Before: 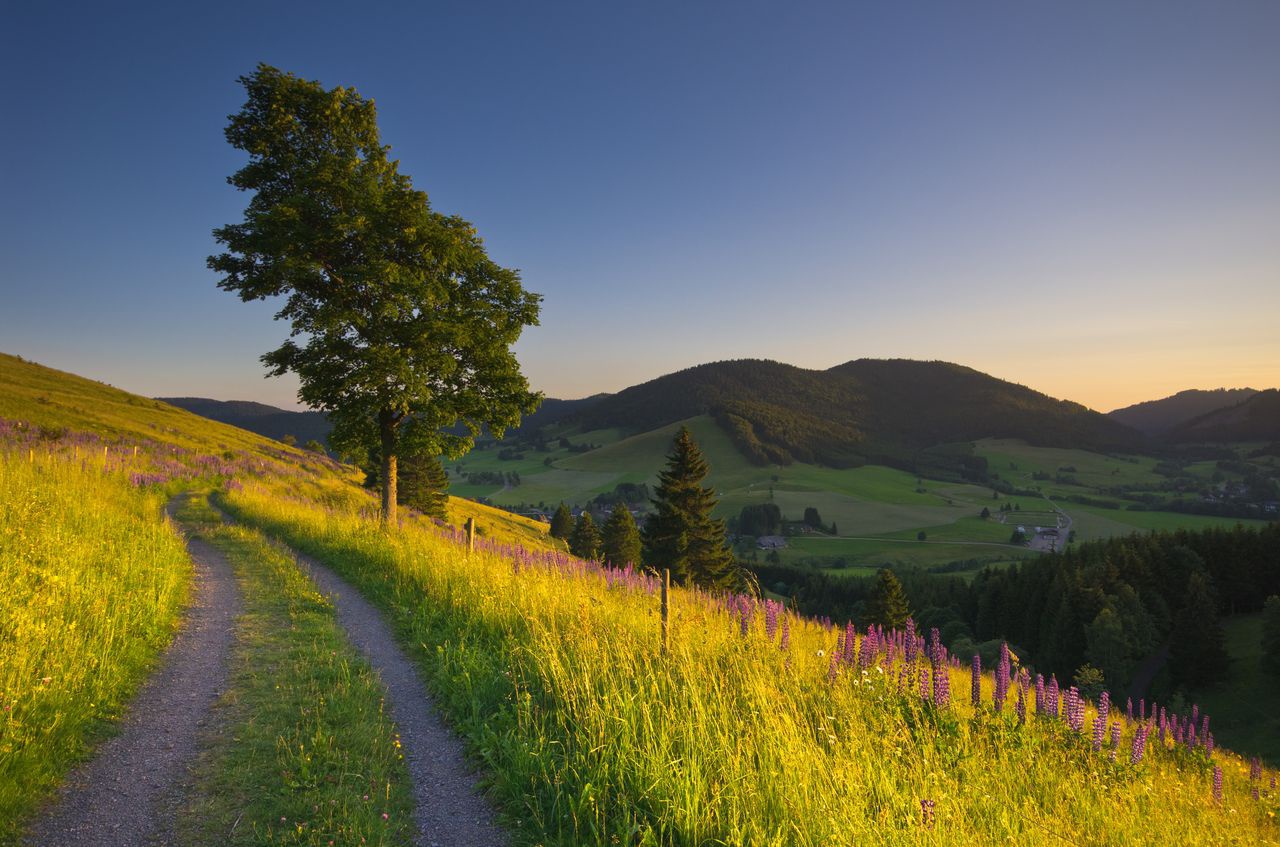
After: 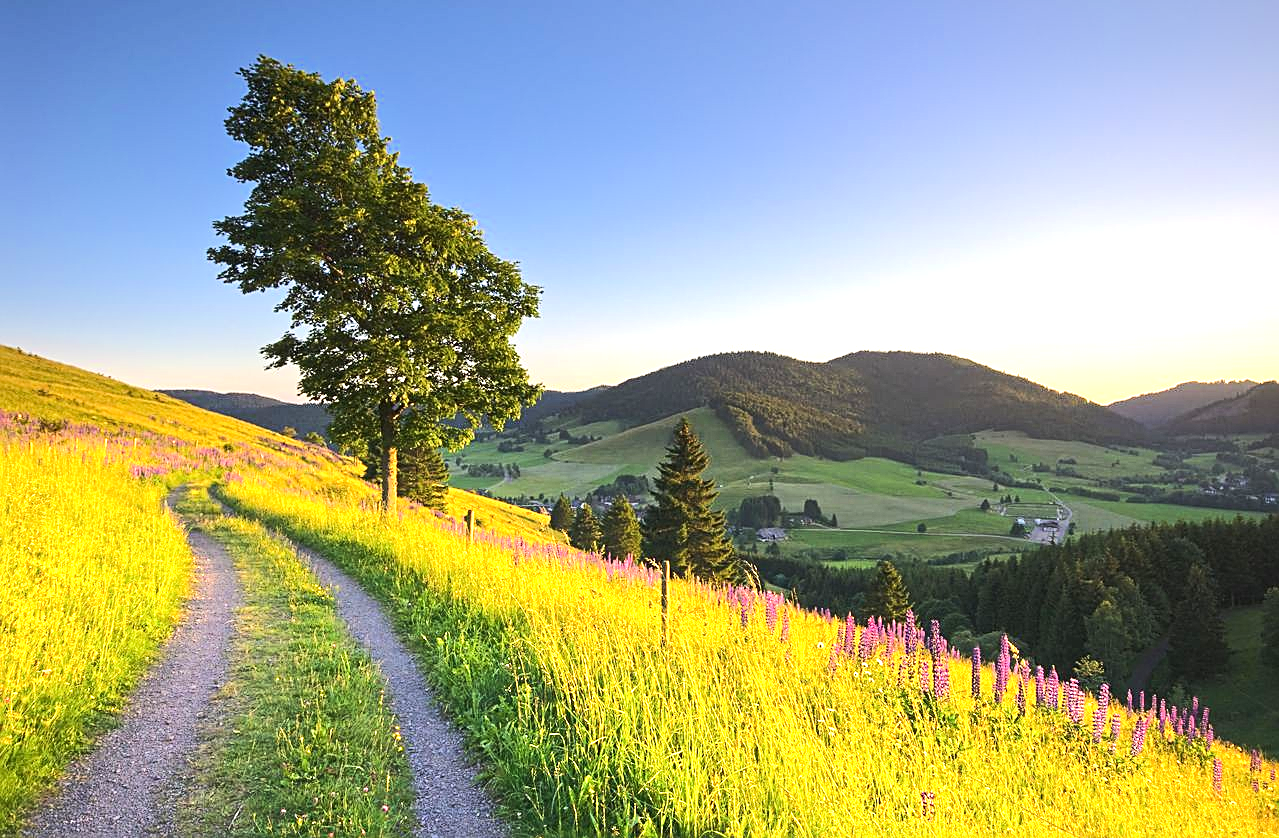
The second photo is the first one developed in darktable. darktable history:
contrast equalizer: octaves 7, y [[0.5, 0.5, 0.5, 0.539, 0.64, 0.611], [0.5 ×6], [0.5 ×6], [0 ×6], [0 ×6]], mix 0.307
sharpen: on, module defaults
crop: top 1.004%, right 0.067%
tone equalizer: -8 EV 0.023 EV, -7 EV -0.029 EV, -6 EV 0.032 EV, -5 EV 0.035 EV, -4 EV 0.267 EV, -3 EV 0.639 EV, -2 EV 0.587 EV, -1 EV 0.186 EV, +0 EV 0.037 EV, edges refinement/feathering 500, mask exposure compensation -1.25 EV, preserve details no
exposure: black level correction 0, exposure 1.199 EV, compensate highlight preservation false
